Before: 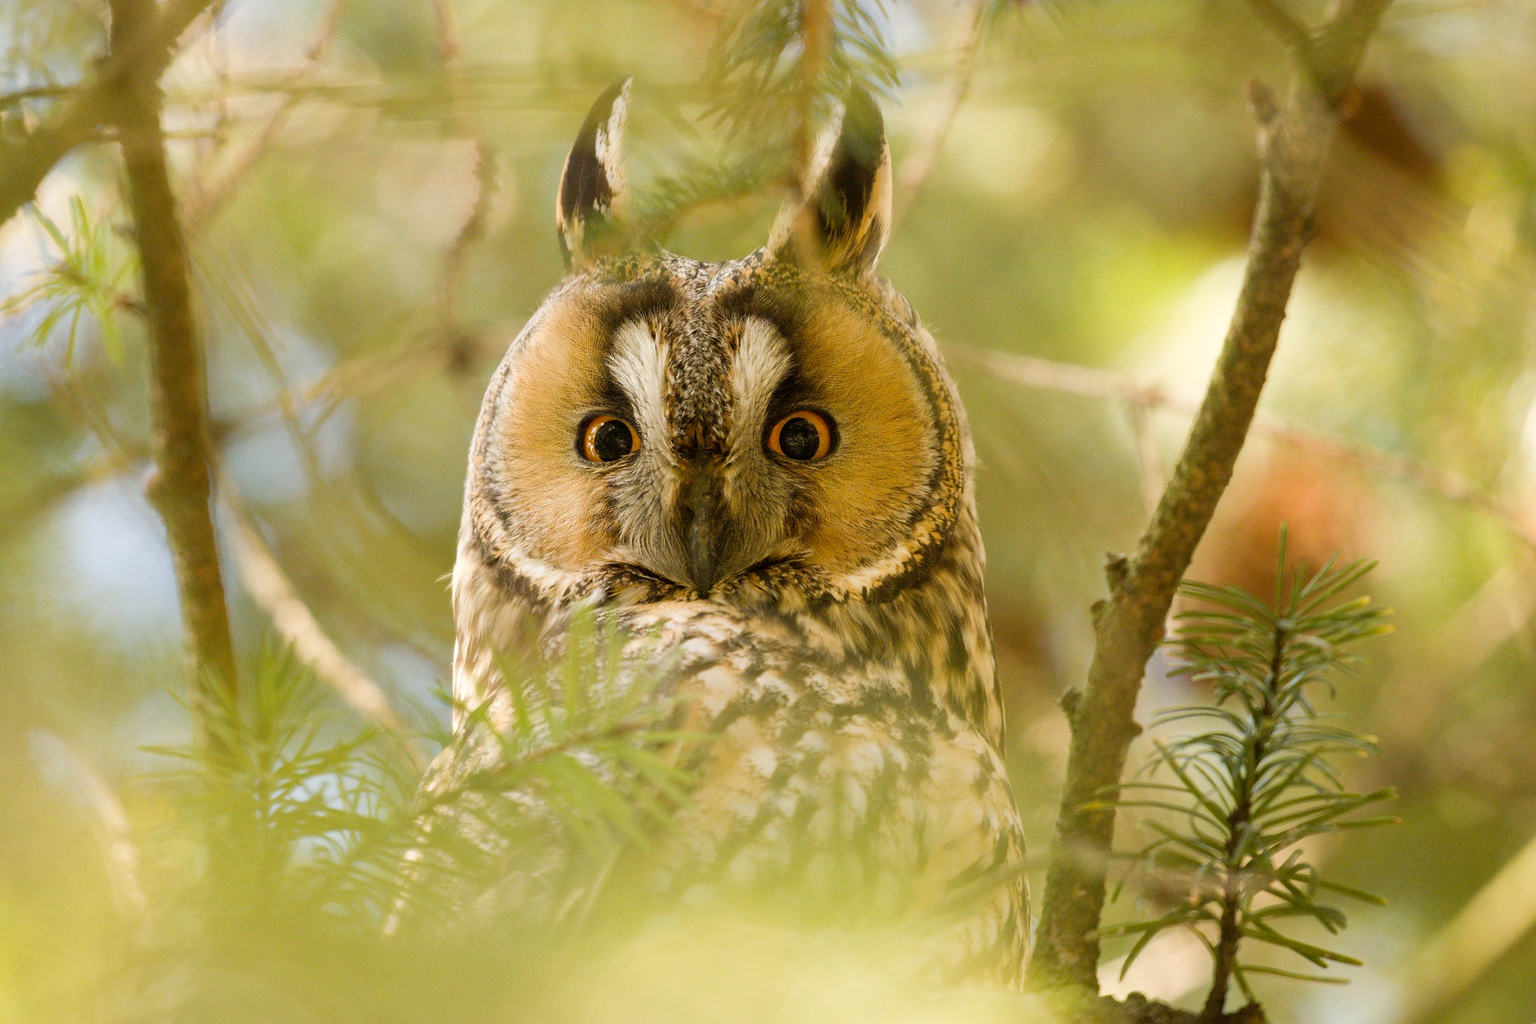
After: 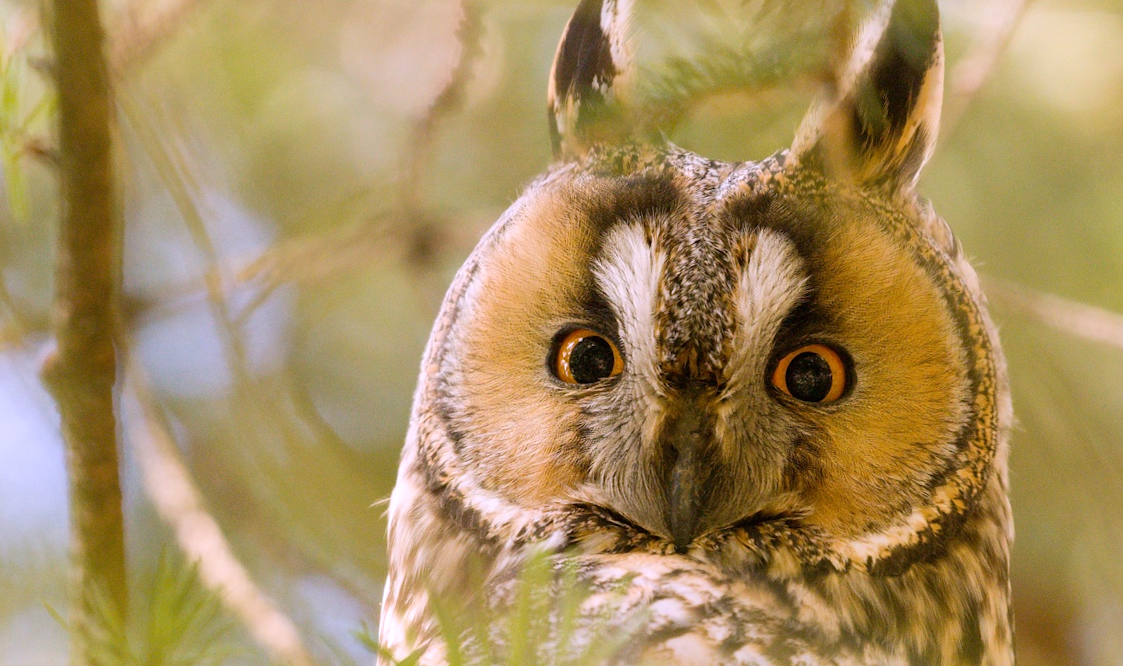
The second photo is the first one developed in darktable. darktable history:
crop and rotate: angle -4.99°, left 2.122%, top 6.945%, right 27.566%, bottom 30.519%
white balance: red 1.042, blue 1.17
